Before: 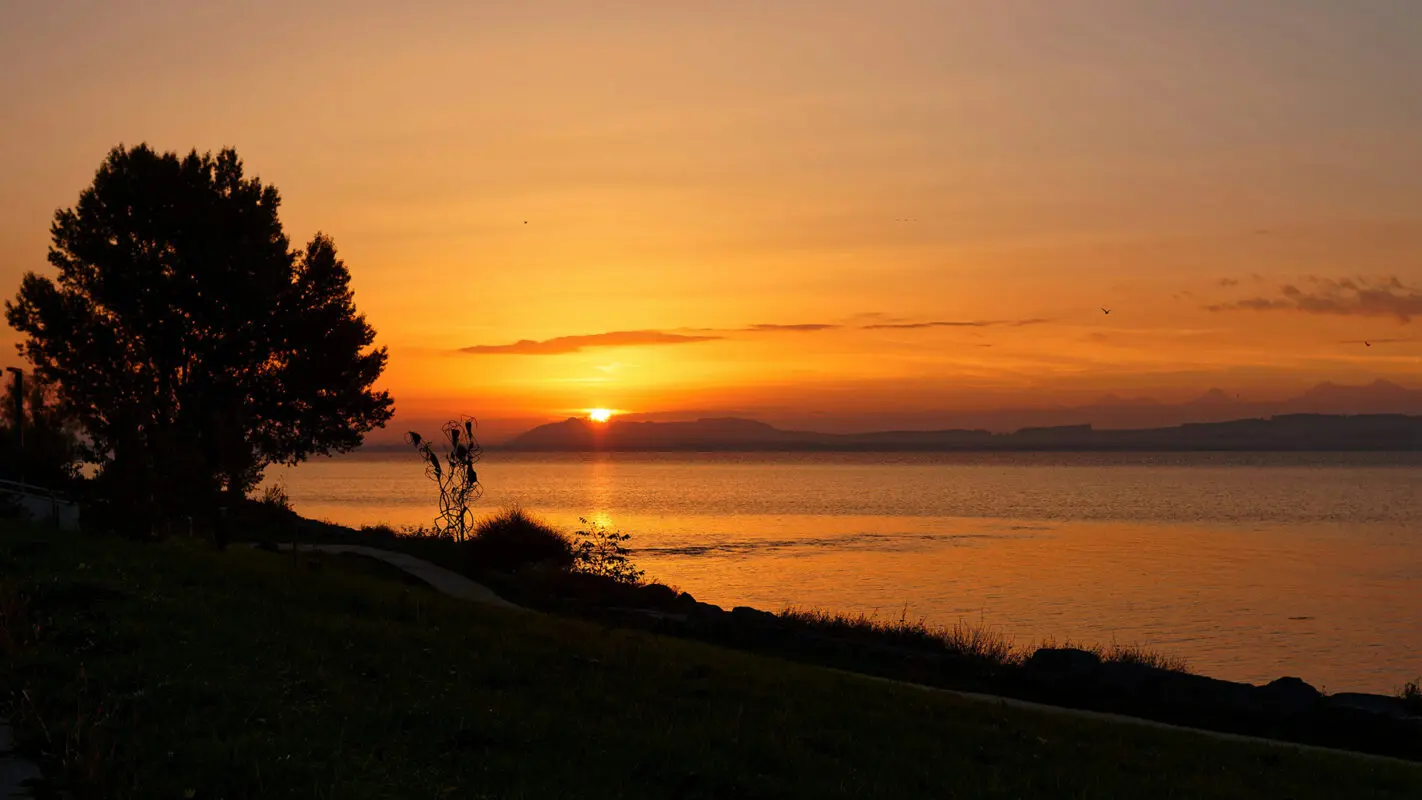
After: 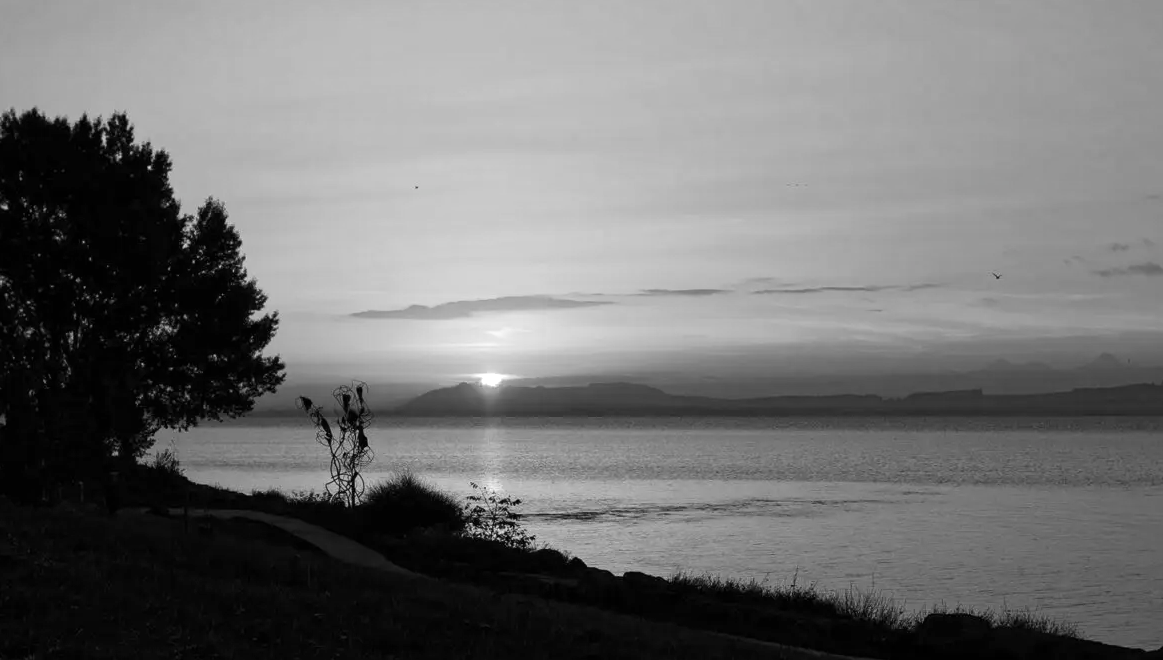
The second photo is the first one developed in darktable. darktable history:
exposure: exposure 0.724 EV, compensate exposure bias true, compensate highlight preservation false
contrast brightness saturation: contrast 0.05
color balance rgb: perceptual saturation grading › global saturation 0.46%
crop and rotate: left 7.688%, top 4.436%, right 10.521%, bottom 13.035%
color calibration: output gray [0.253, 0.26, 0.487, 0], illuminant same as pipeline (D50), adaptation XYZ, x 0.346, y 0.358, temperature 5004.13 K
